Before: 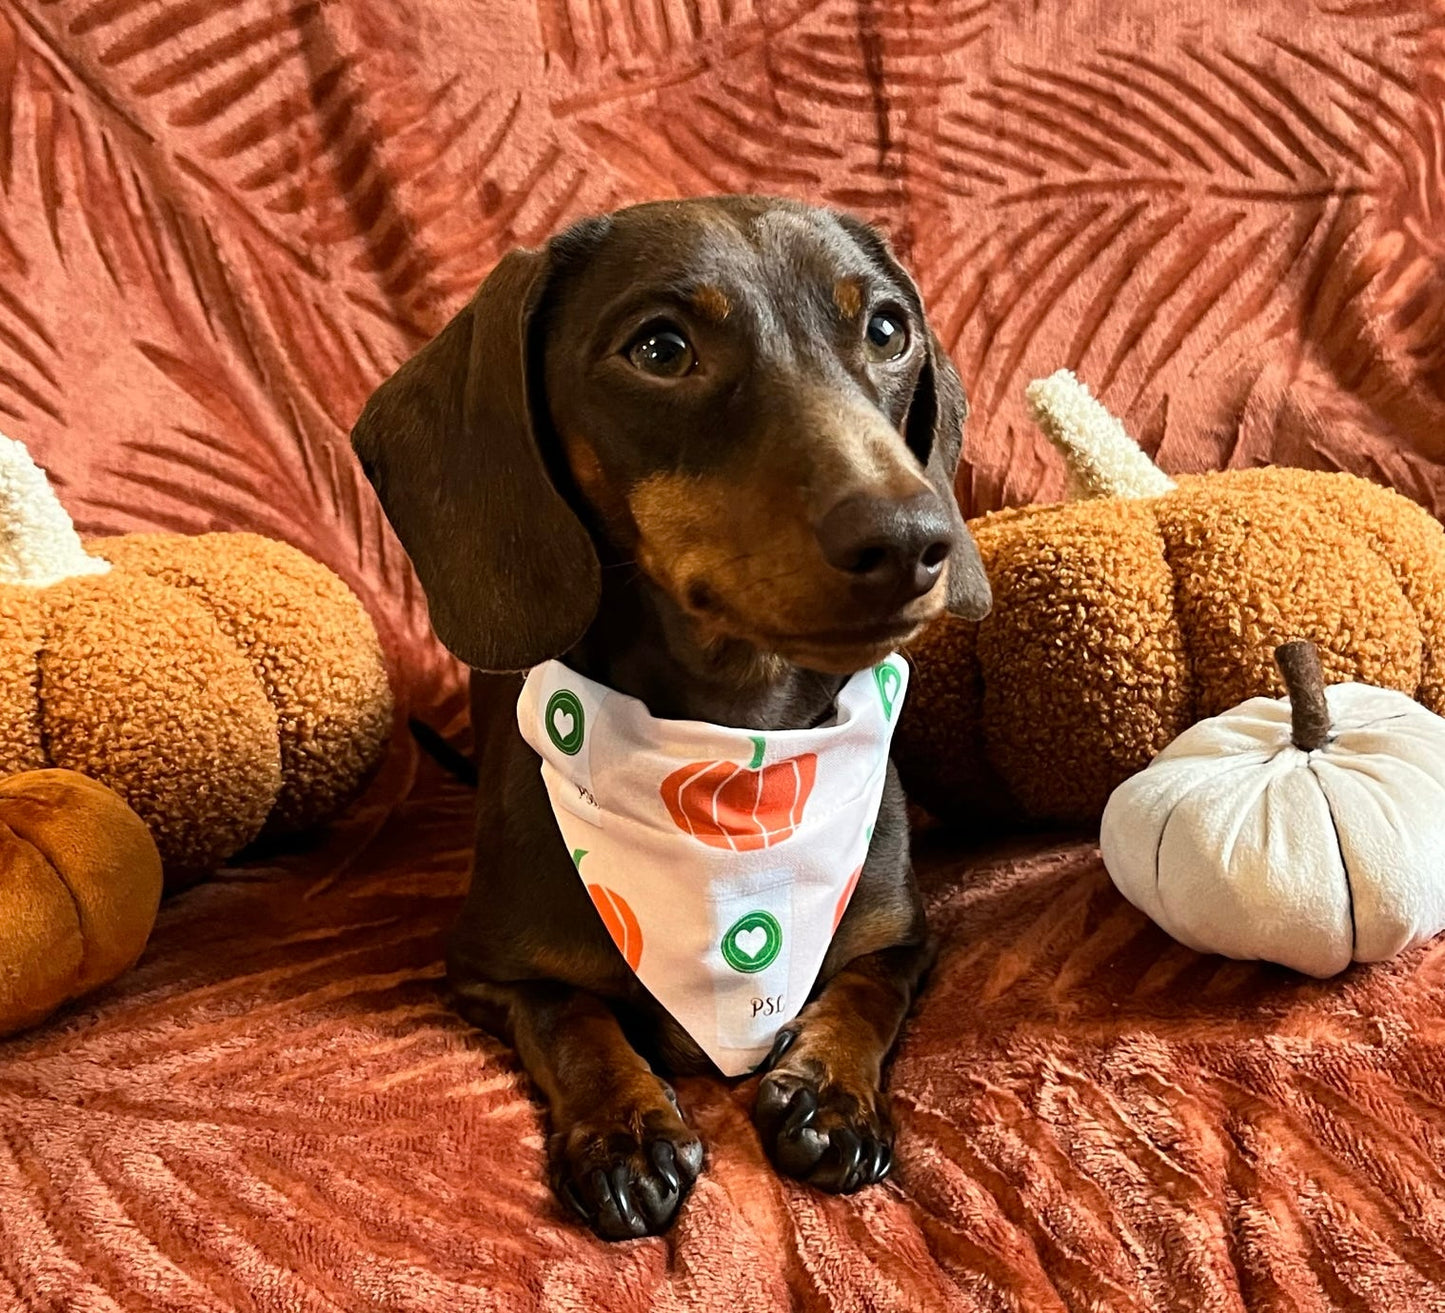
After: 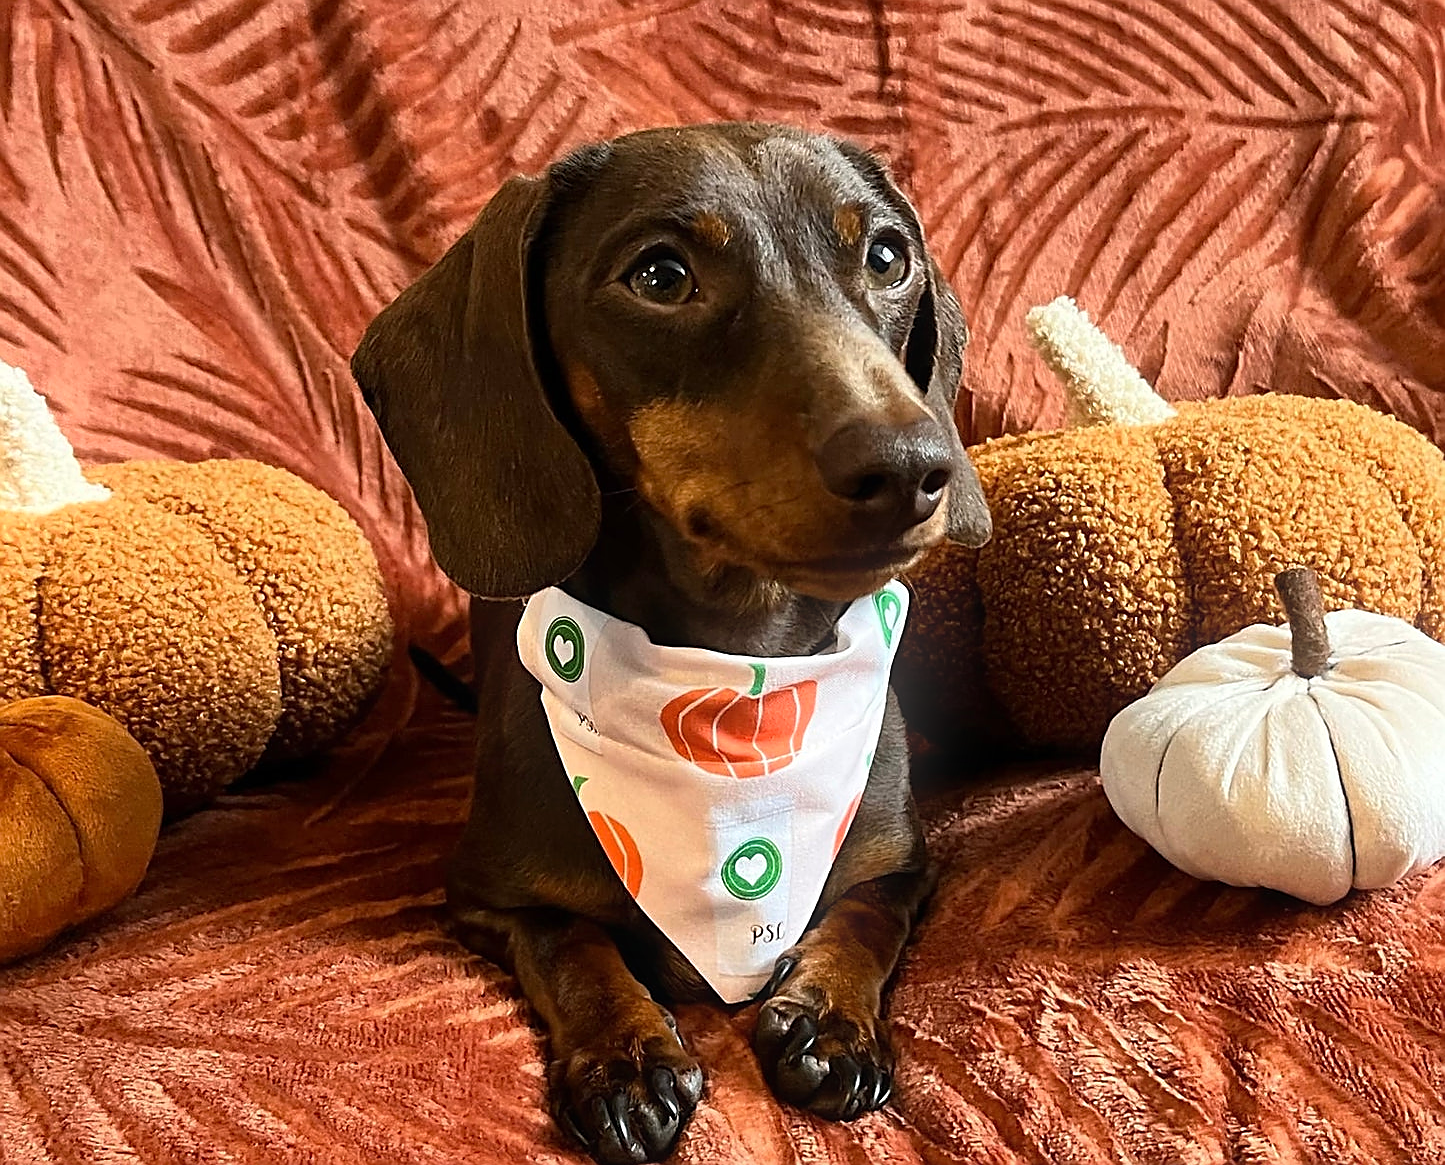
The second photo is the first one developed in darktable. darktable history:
crop and rotate: top 5.609%, bottom 5.609%
sharpen: radius 1.4, amount 1.25, threshold 0.7
bloom: size 9%, threshold 100%, strength 7%
